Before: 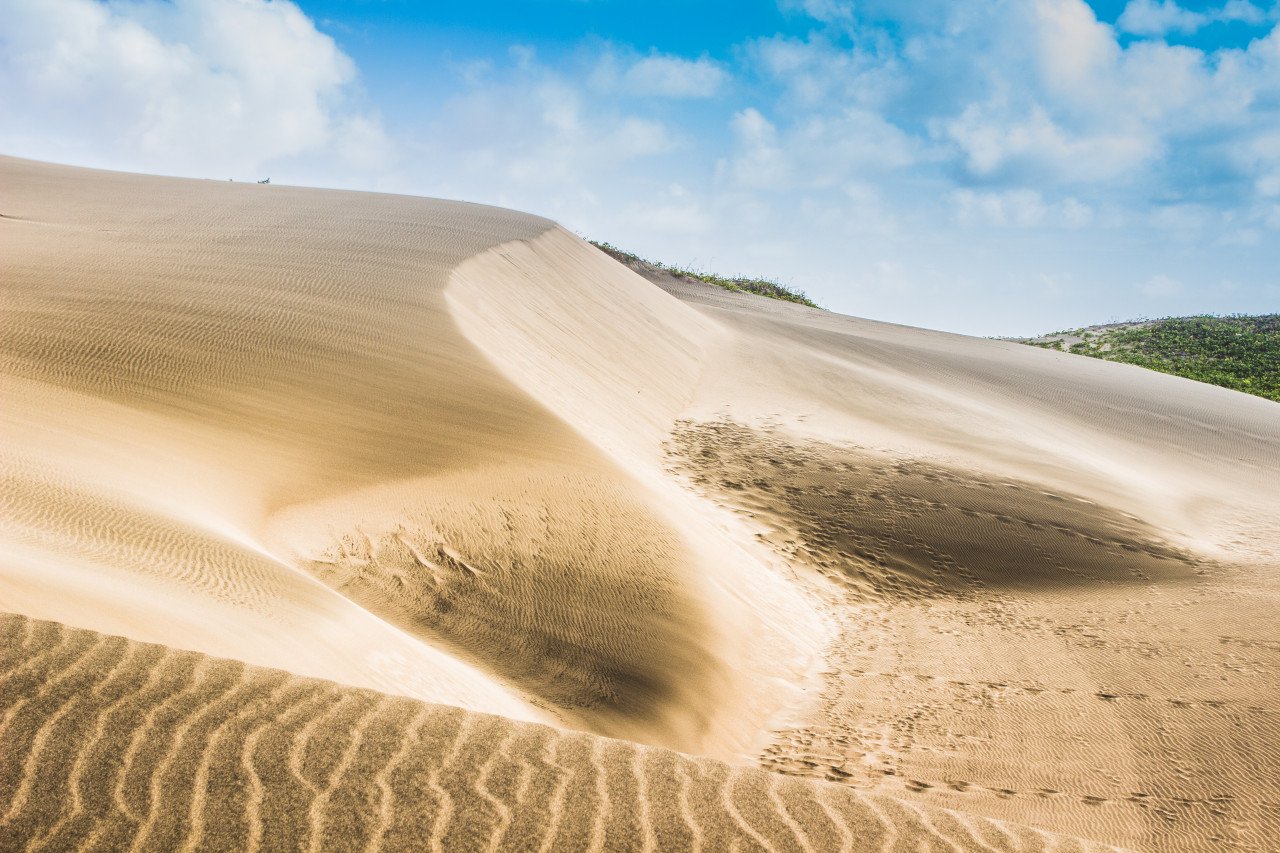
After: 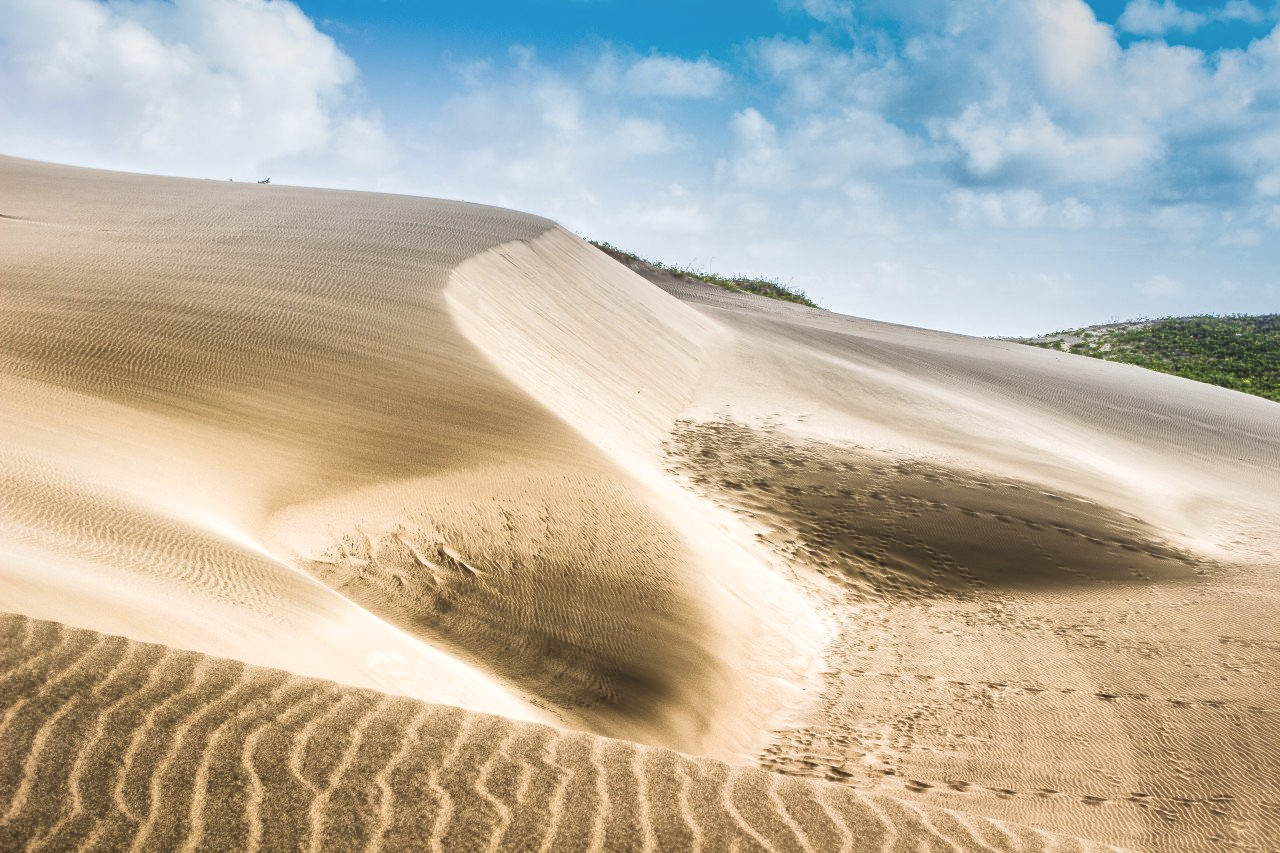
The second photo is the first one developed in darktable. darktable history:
exposure: exposure -0.021 EV, compensate highlight preservation false
local contrast: mode bilateral grid, contrast 20, coarseness 100, detail 150%, midtone range 0.2
contrast brightness saturation: saturation -0.1
